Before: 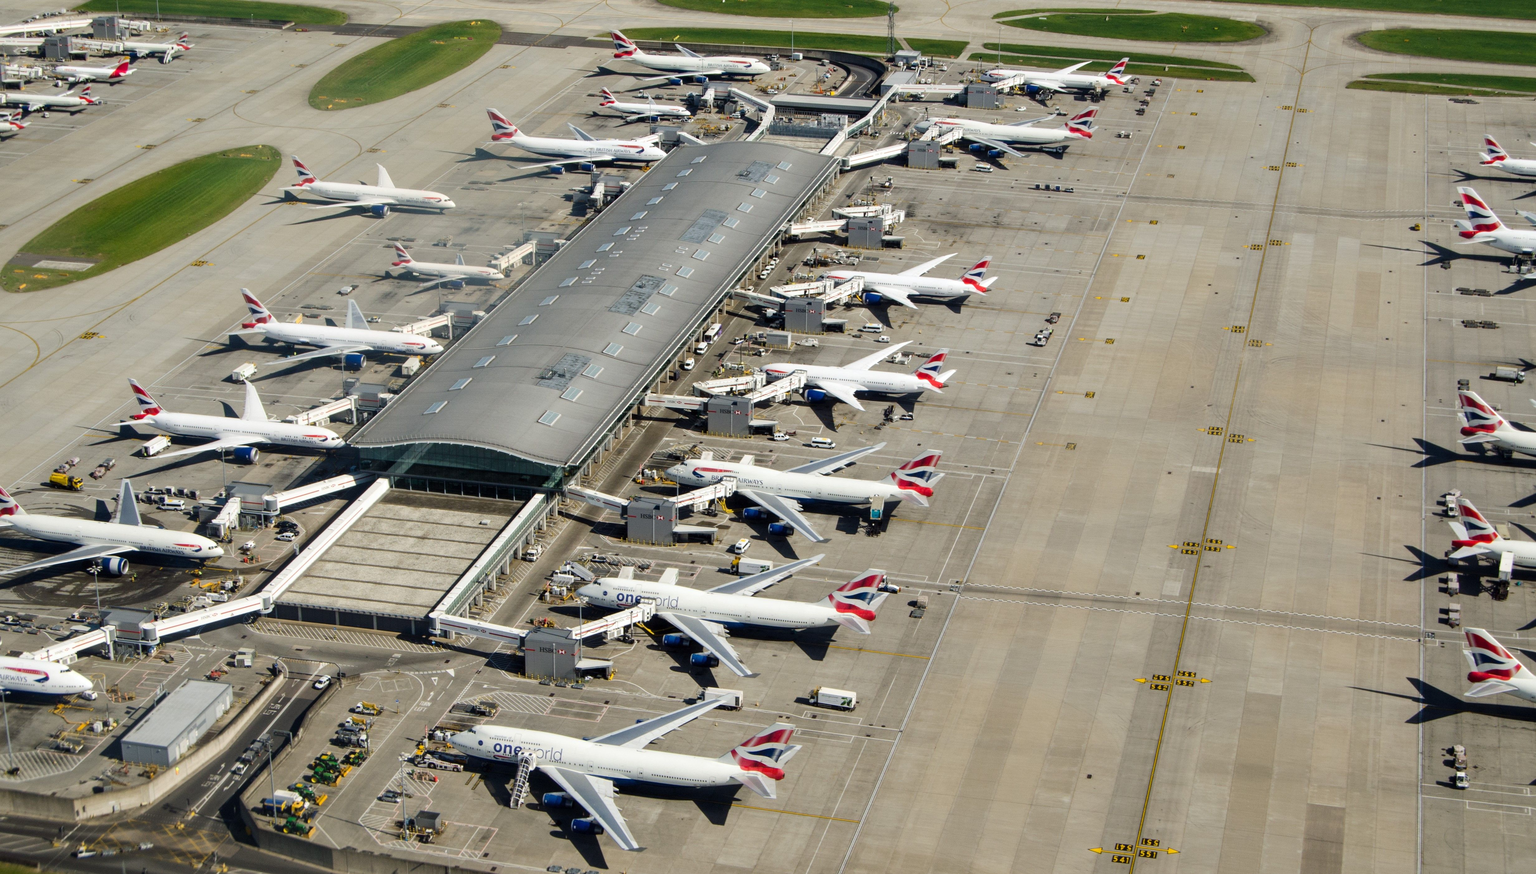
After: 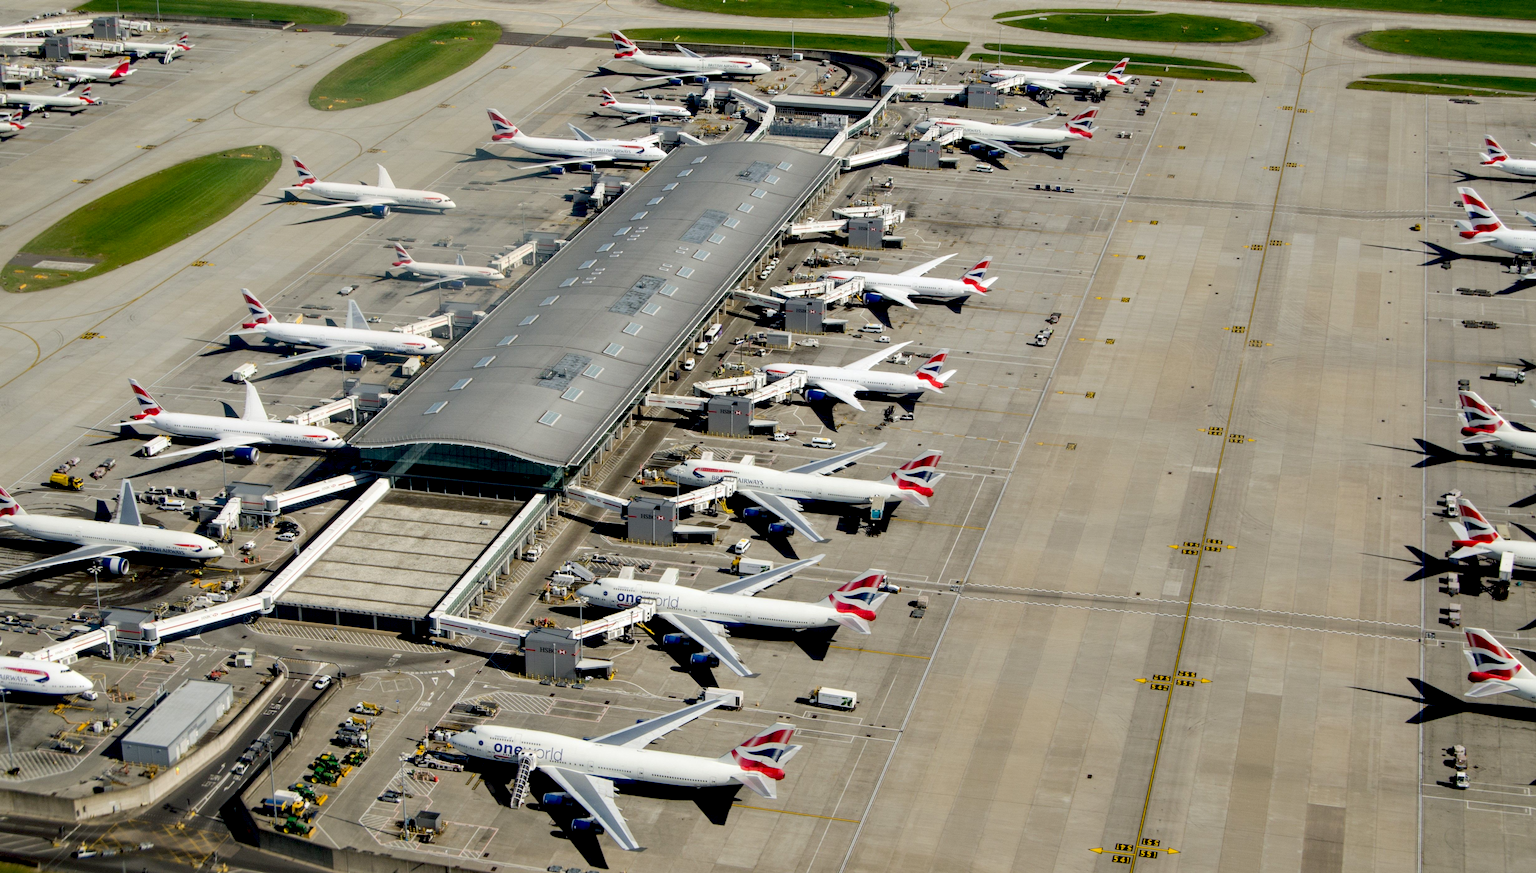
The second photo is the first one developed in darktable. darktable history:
exposure: black level correction 0.017, exposure -0.006 EV, compensate highlight preservation false
